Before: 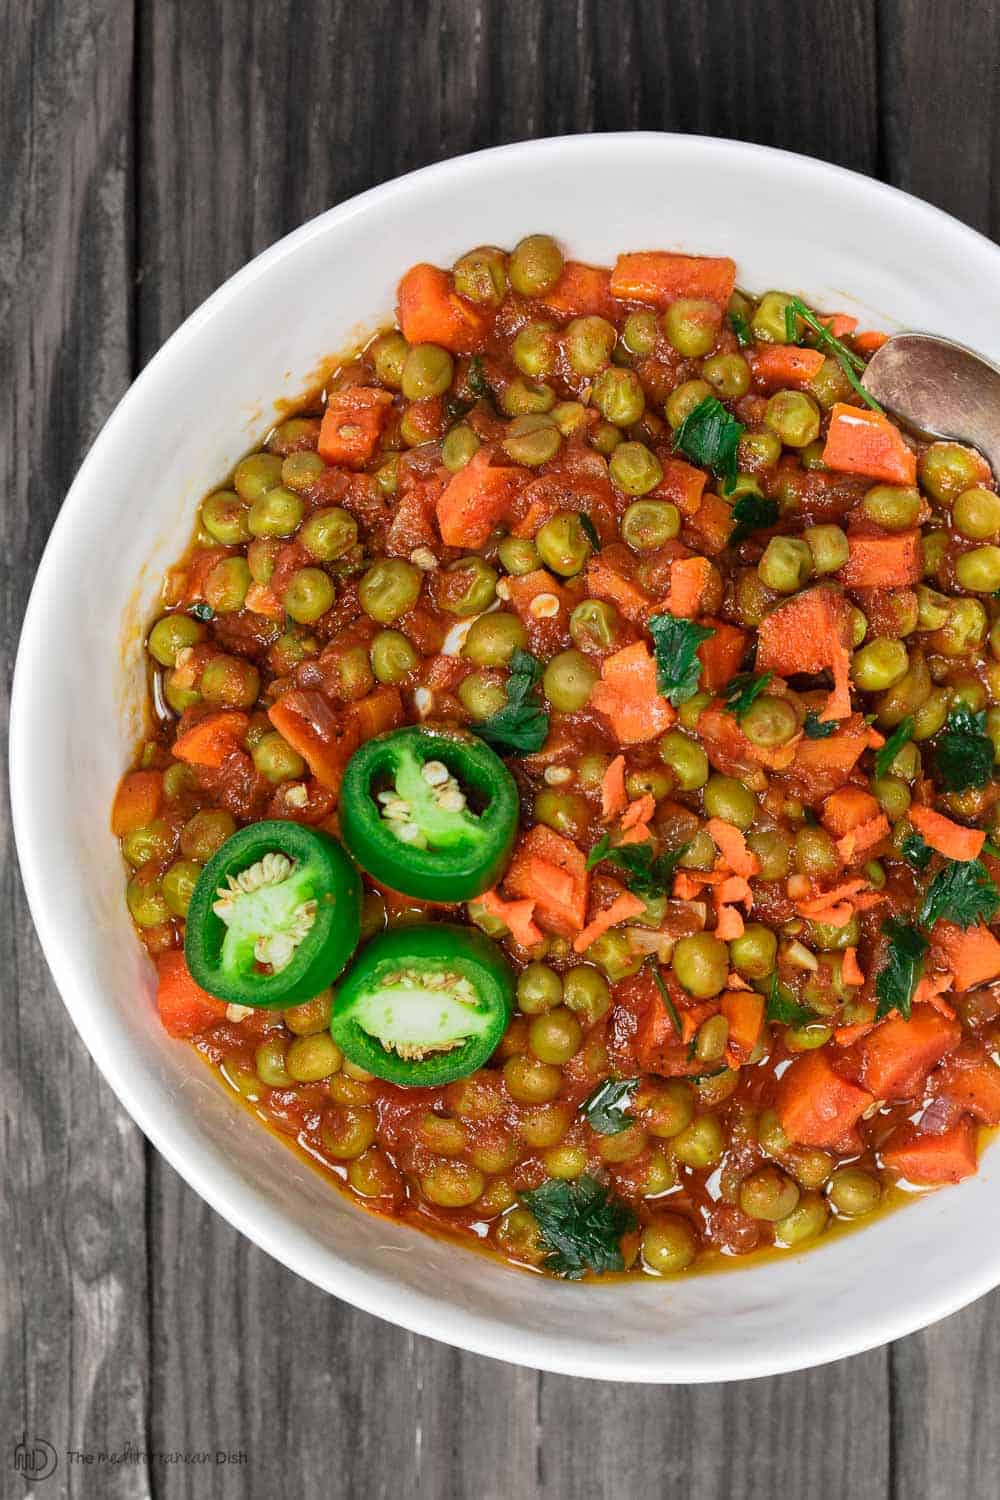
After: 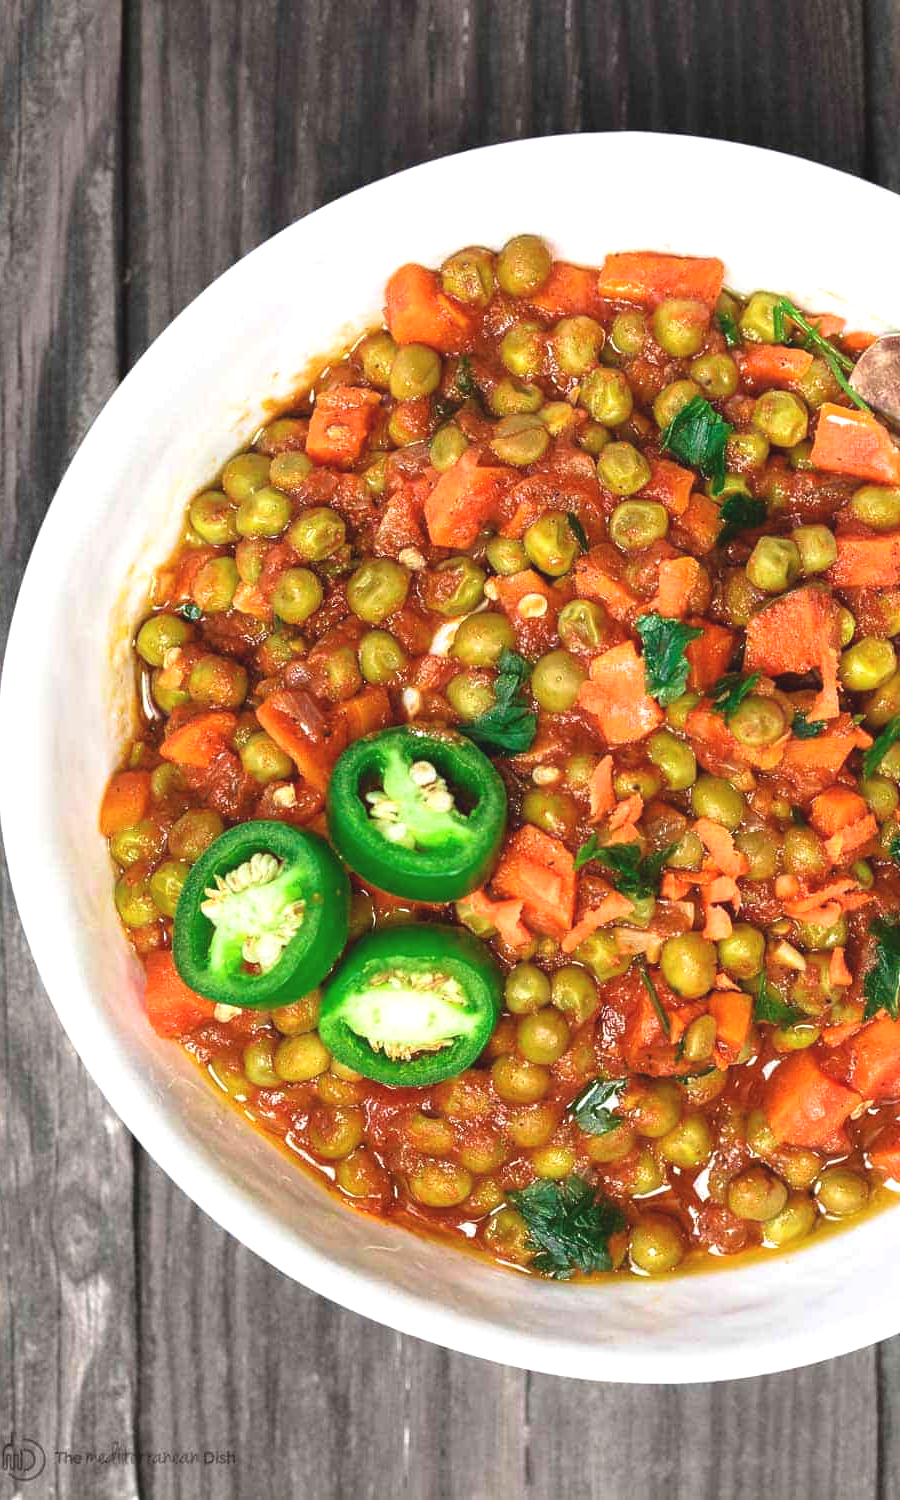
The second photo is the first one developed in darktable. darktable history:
crop and rotate: left 1.256%, right 8.678%
velvia: on, module defaults
exposure: black level correction -0.005, exposure 0.612 EV, compensate highlight preservation false
